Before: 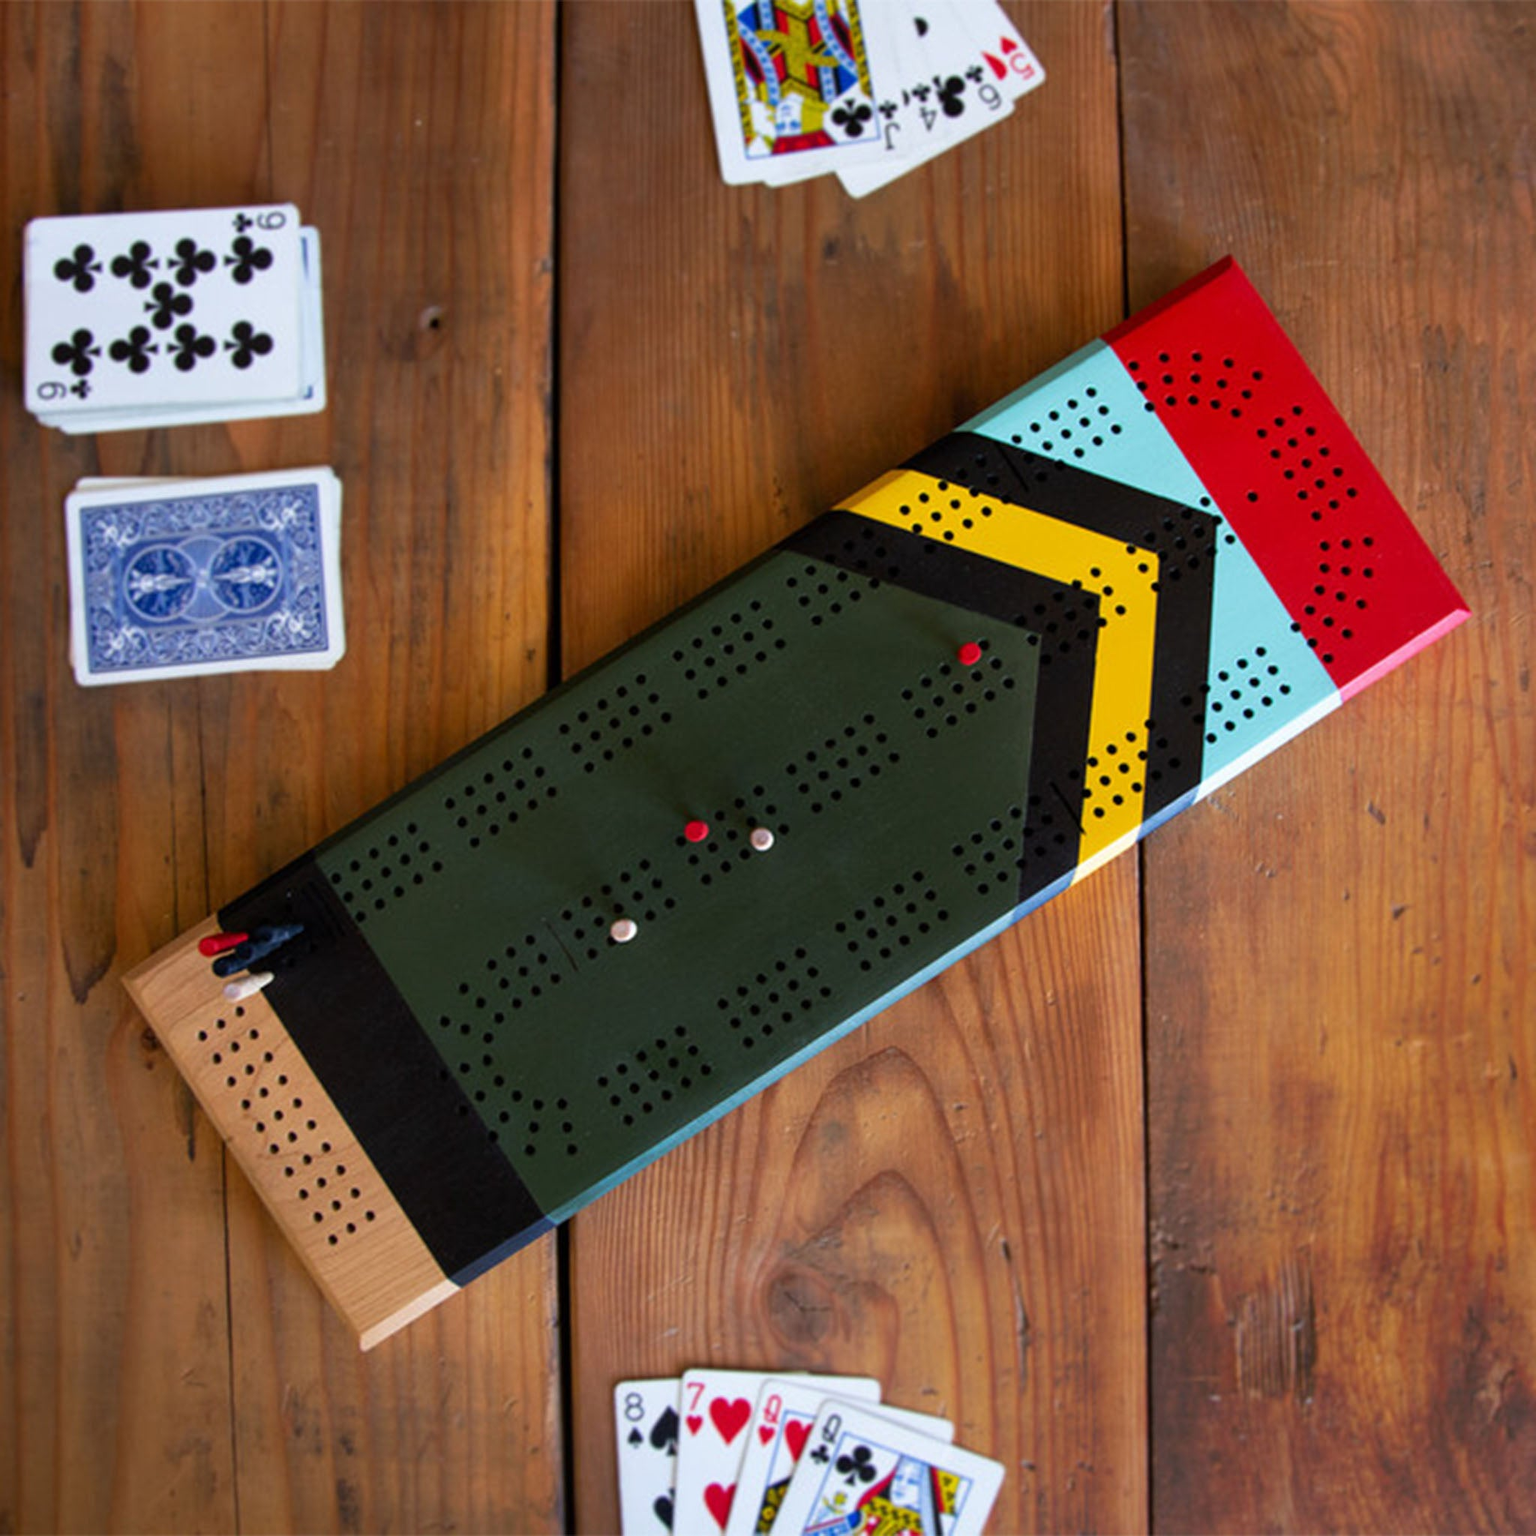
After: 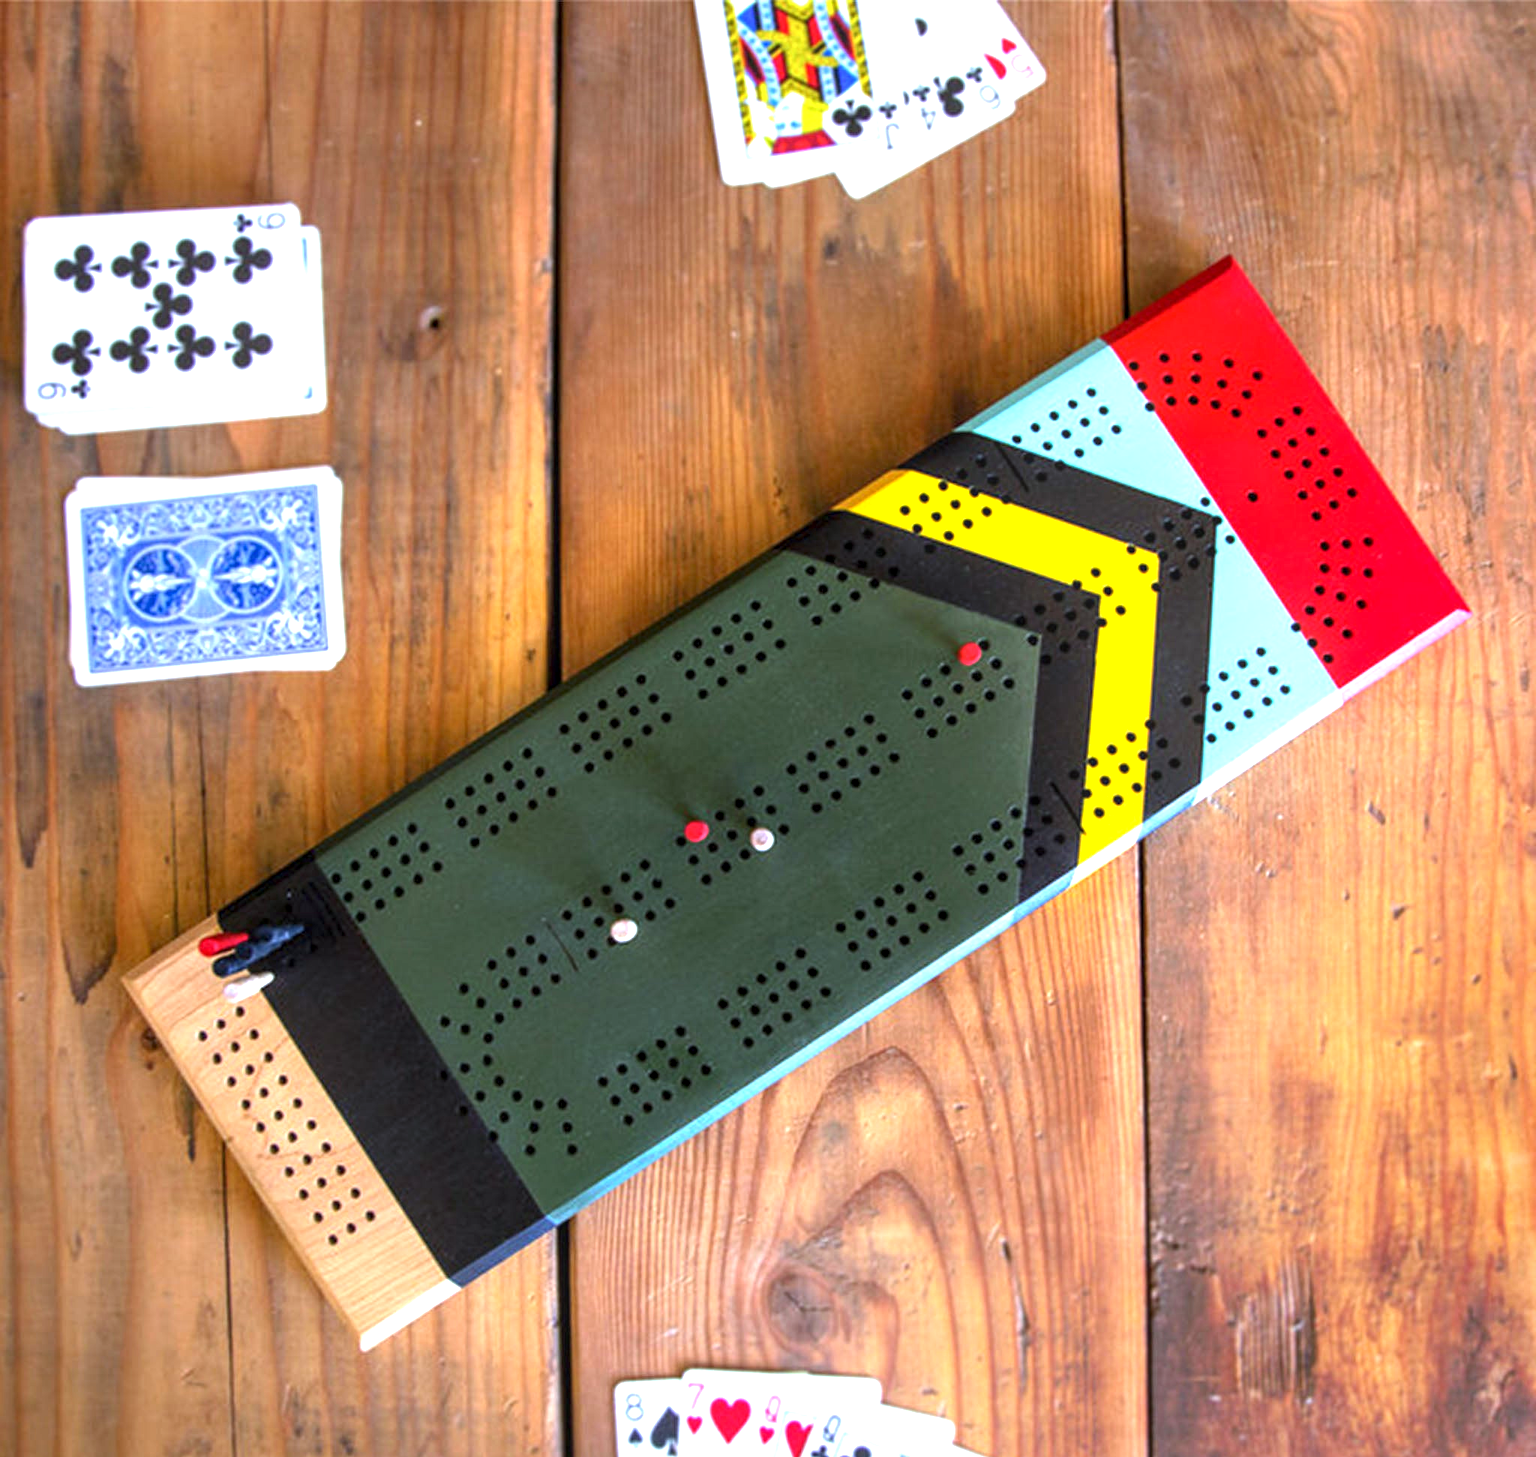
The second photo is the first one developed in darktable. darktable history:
exposure: black level correction 0, exposure 1.5 EV, compensate exposure bias true, compensate highlight preservation false
white balance: red 0.931, blue 1.11
local contrast: on, module defaults
crop and rotate: top 0%, bottom 5.097%
